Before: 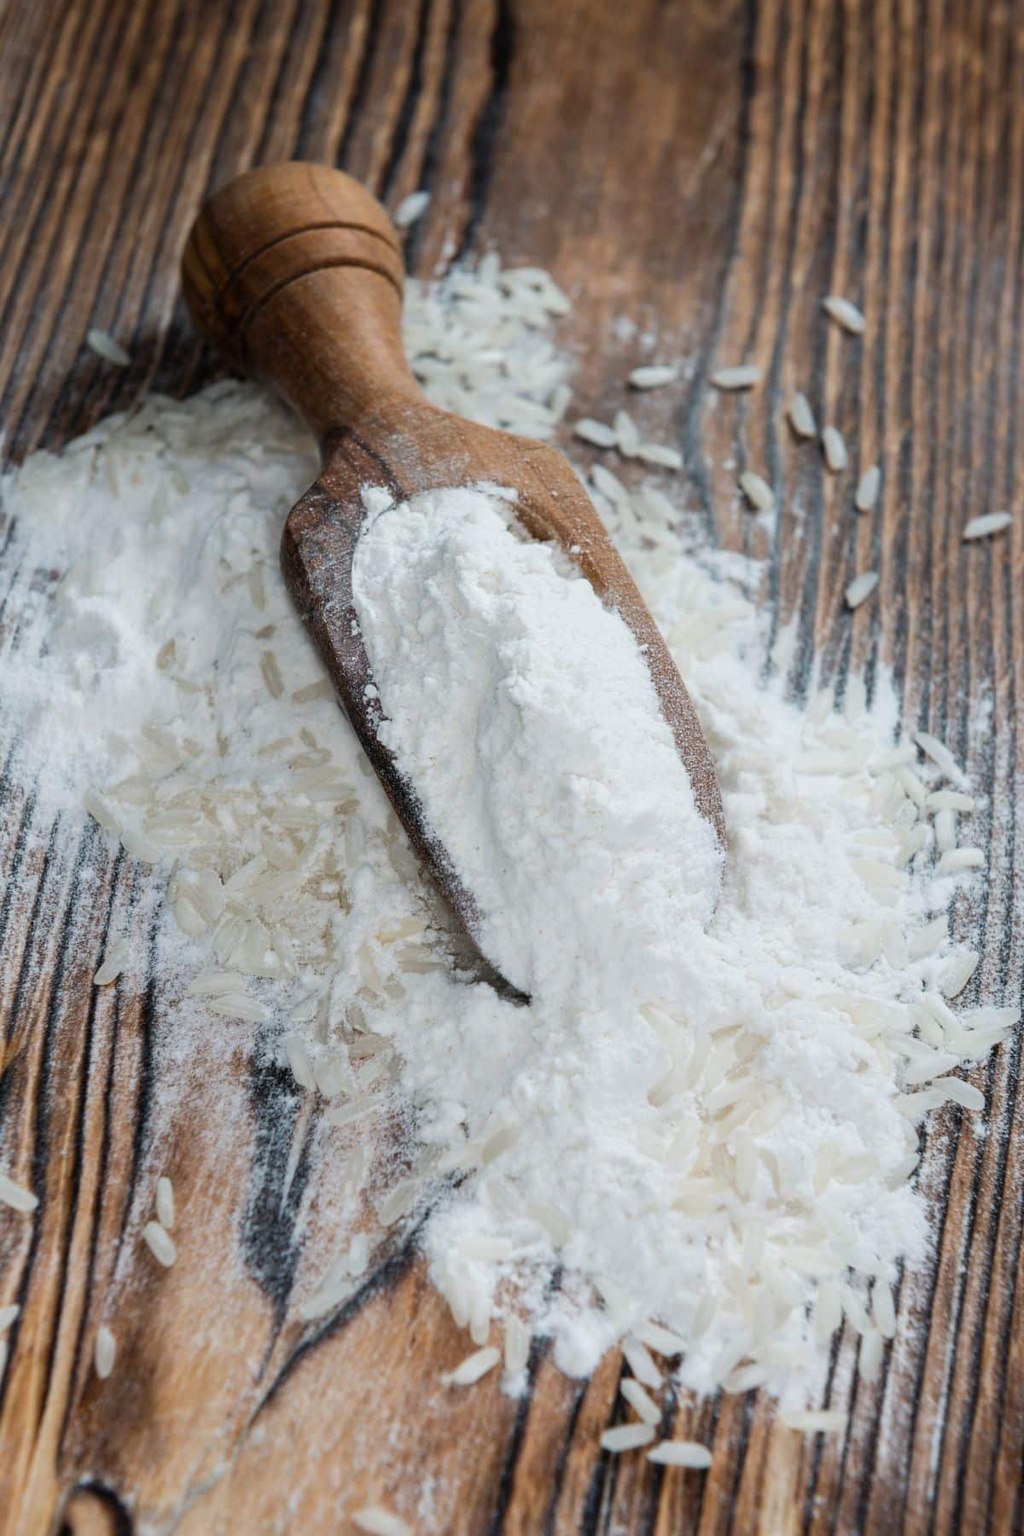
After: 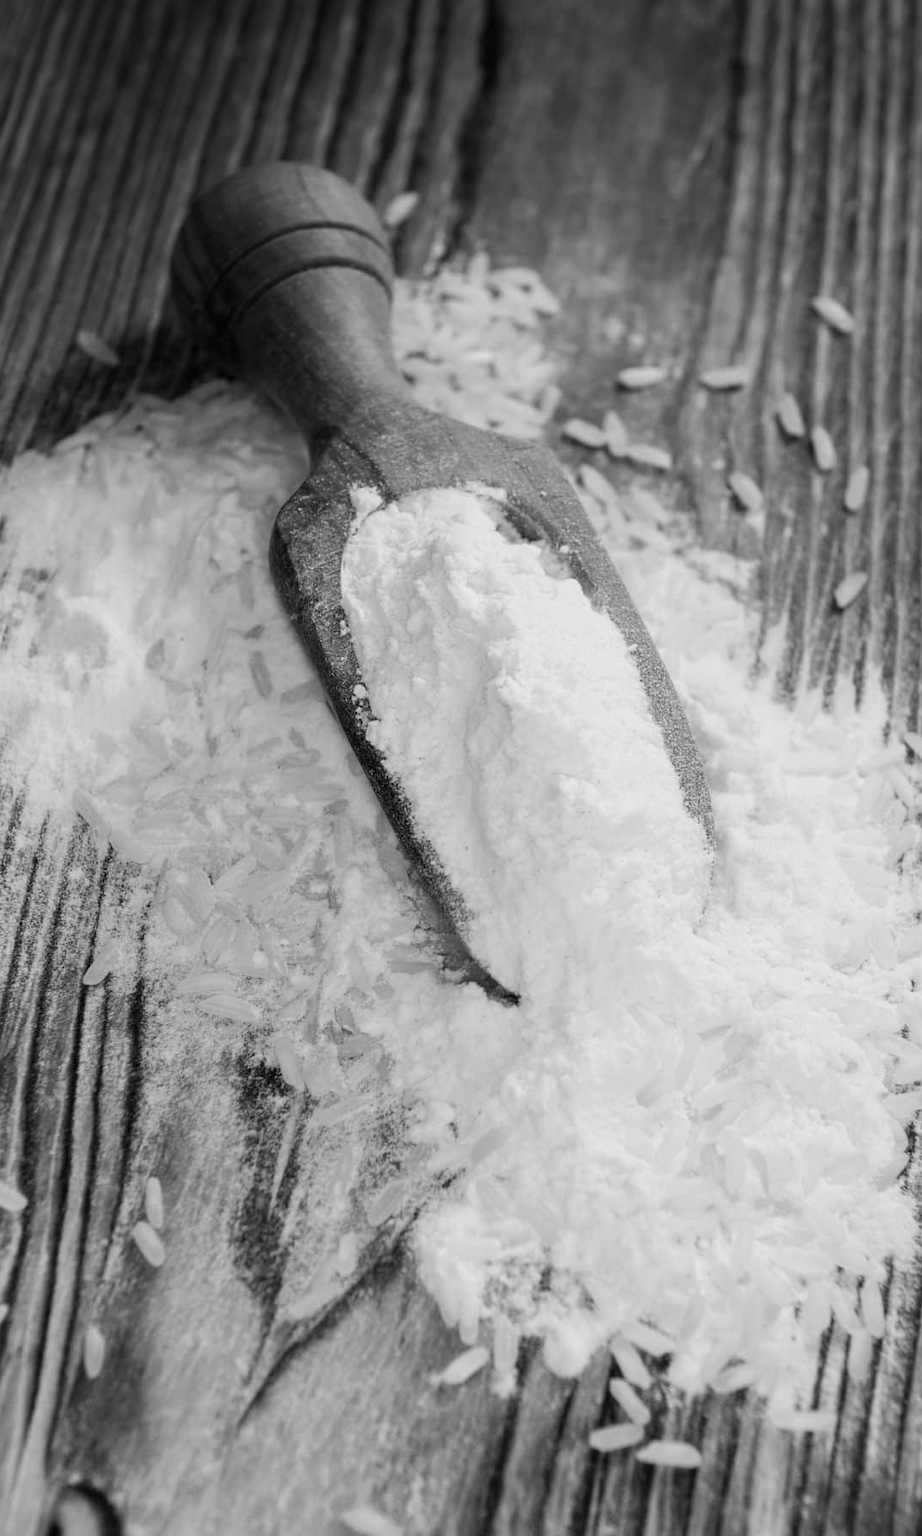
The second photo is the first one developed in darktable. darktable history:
monochrome: a 32, b 64, size 2.3
crop and rotate: left 1.088%, right 8.807%
shadows and highlights: shadows -70, highlights 35, soften with gaussian
